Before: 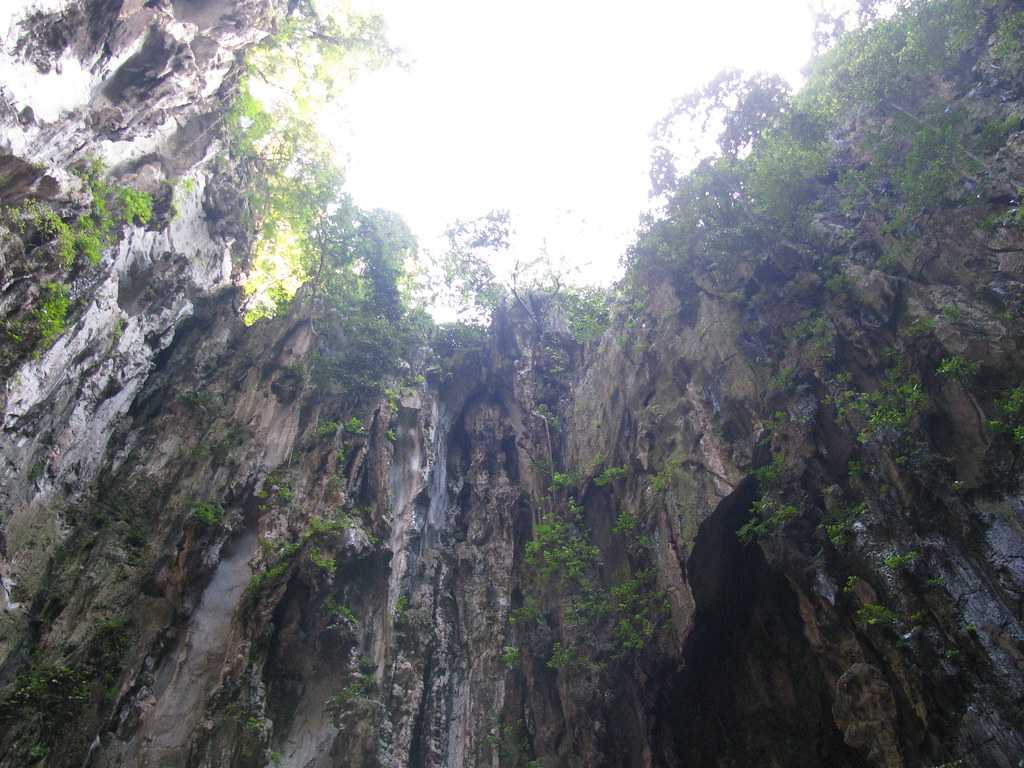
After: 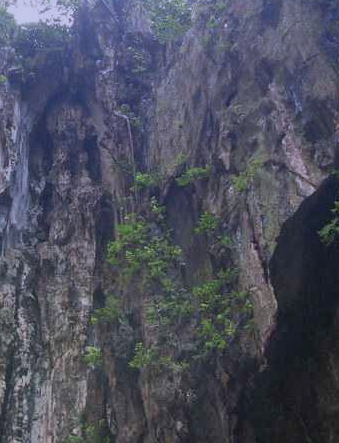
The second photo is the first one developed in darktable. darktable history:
graduated density: hue 238.83°, saturation 50%
shadows and highlights: low approximation 0.01, soften with gaussian
crop: left 40.878%, top 39.176%, right 25.993%, bottom 3.081%
